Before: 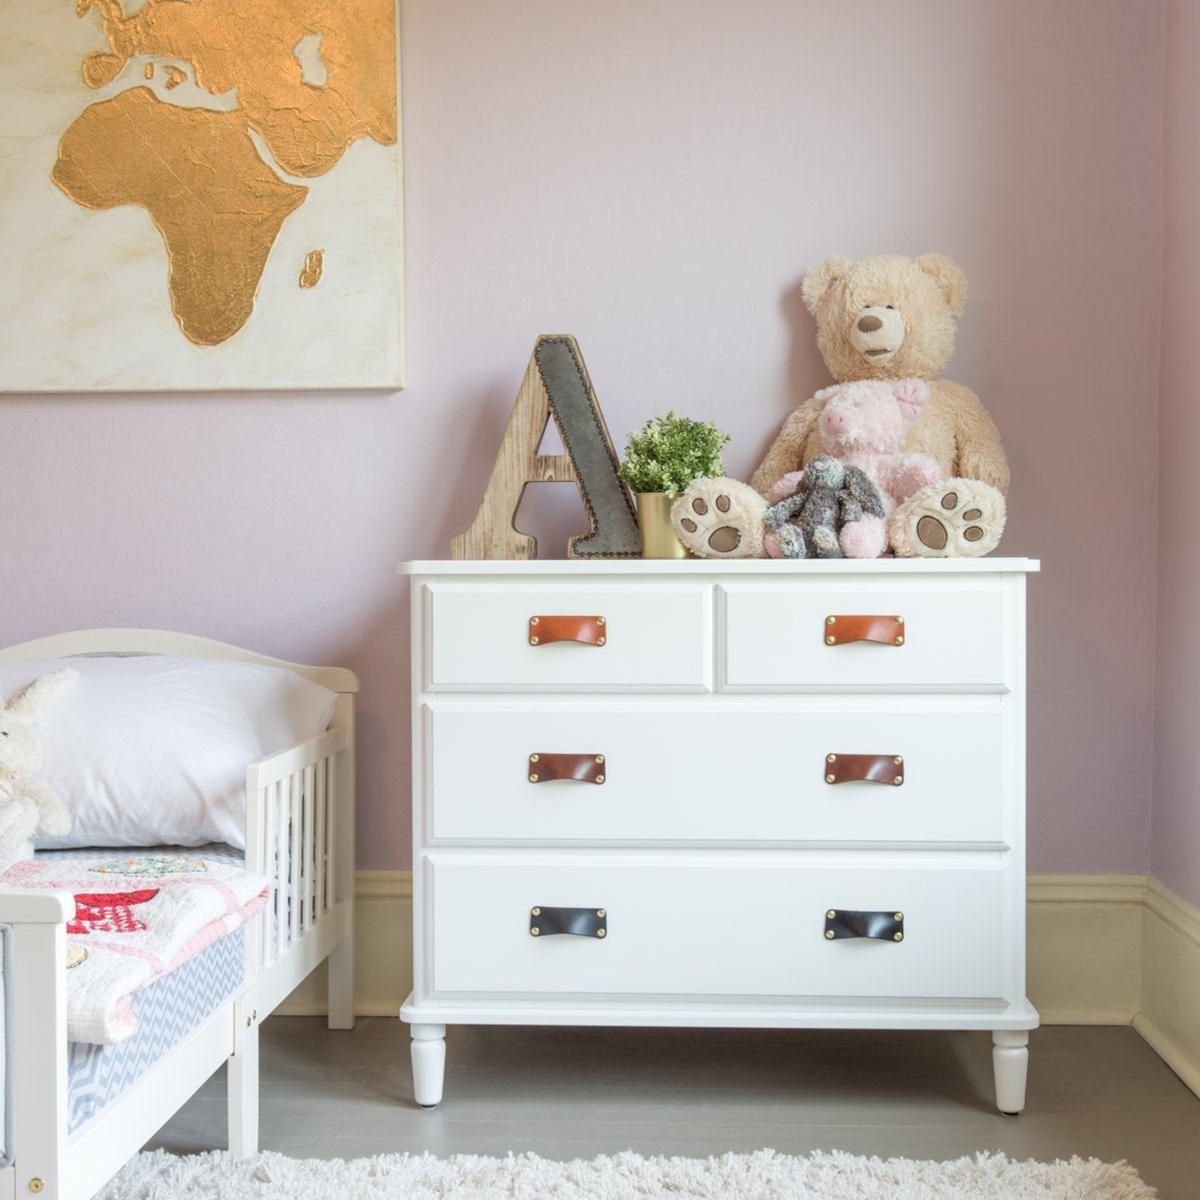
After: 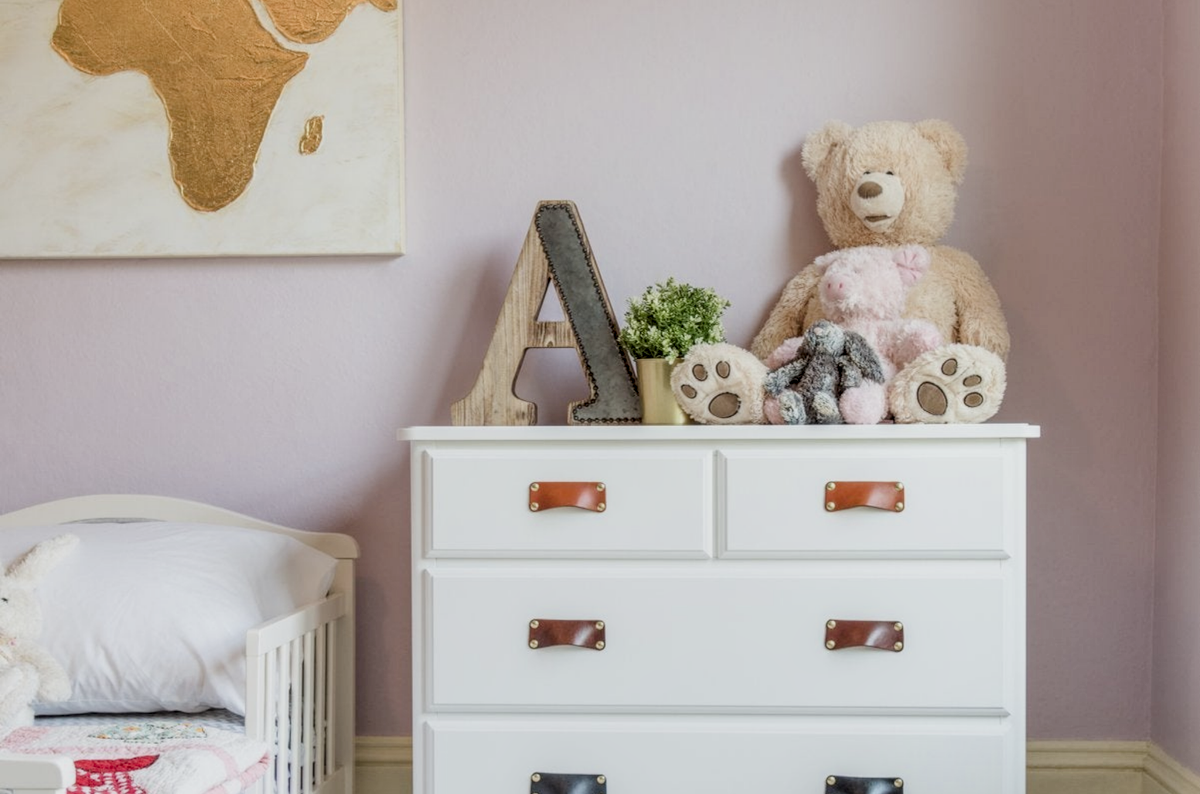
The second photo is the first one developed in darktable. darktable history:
crop: top 11.172%, bottom 22.61%
local contrast: highlights 21%, detail 150%
filmic rgb: black relative exposure -8 EV, white relative exposure 3.97 EV, hardness 4.16, contrast 0.983
